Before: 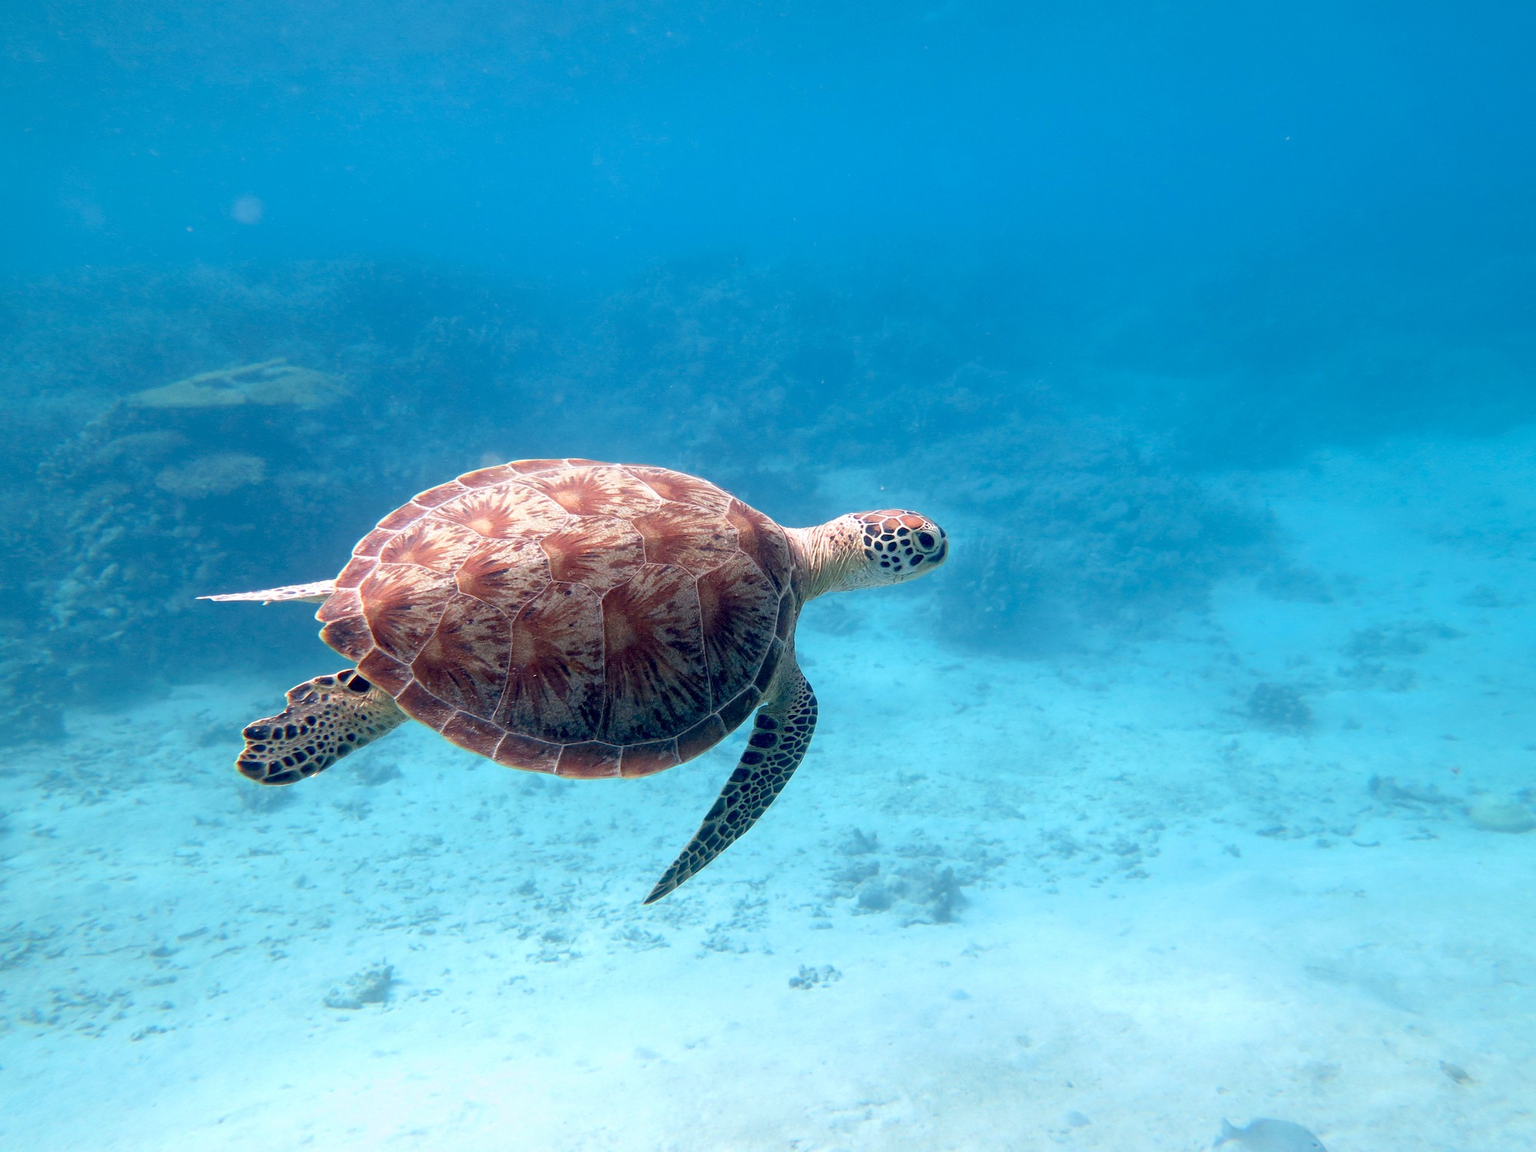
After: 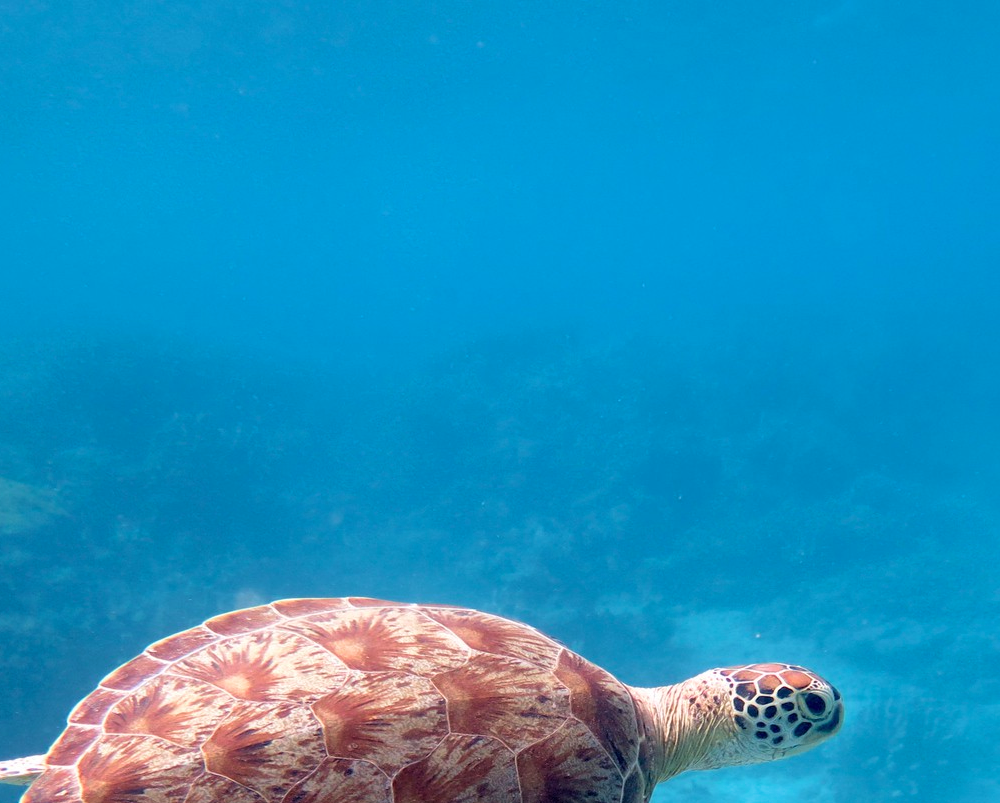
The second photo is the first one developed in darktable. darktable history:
velvia: on, module defaults
crop: left 19.556%, right 30.401%, bottom 46.458%
